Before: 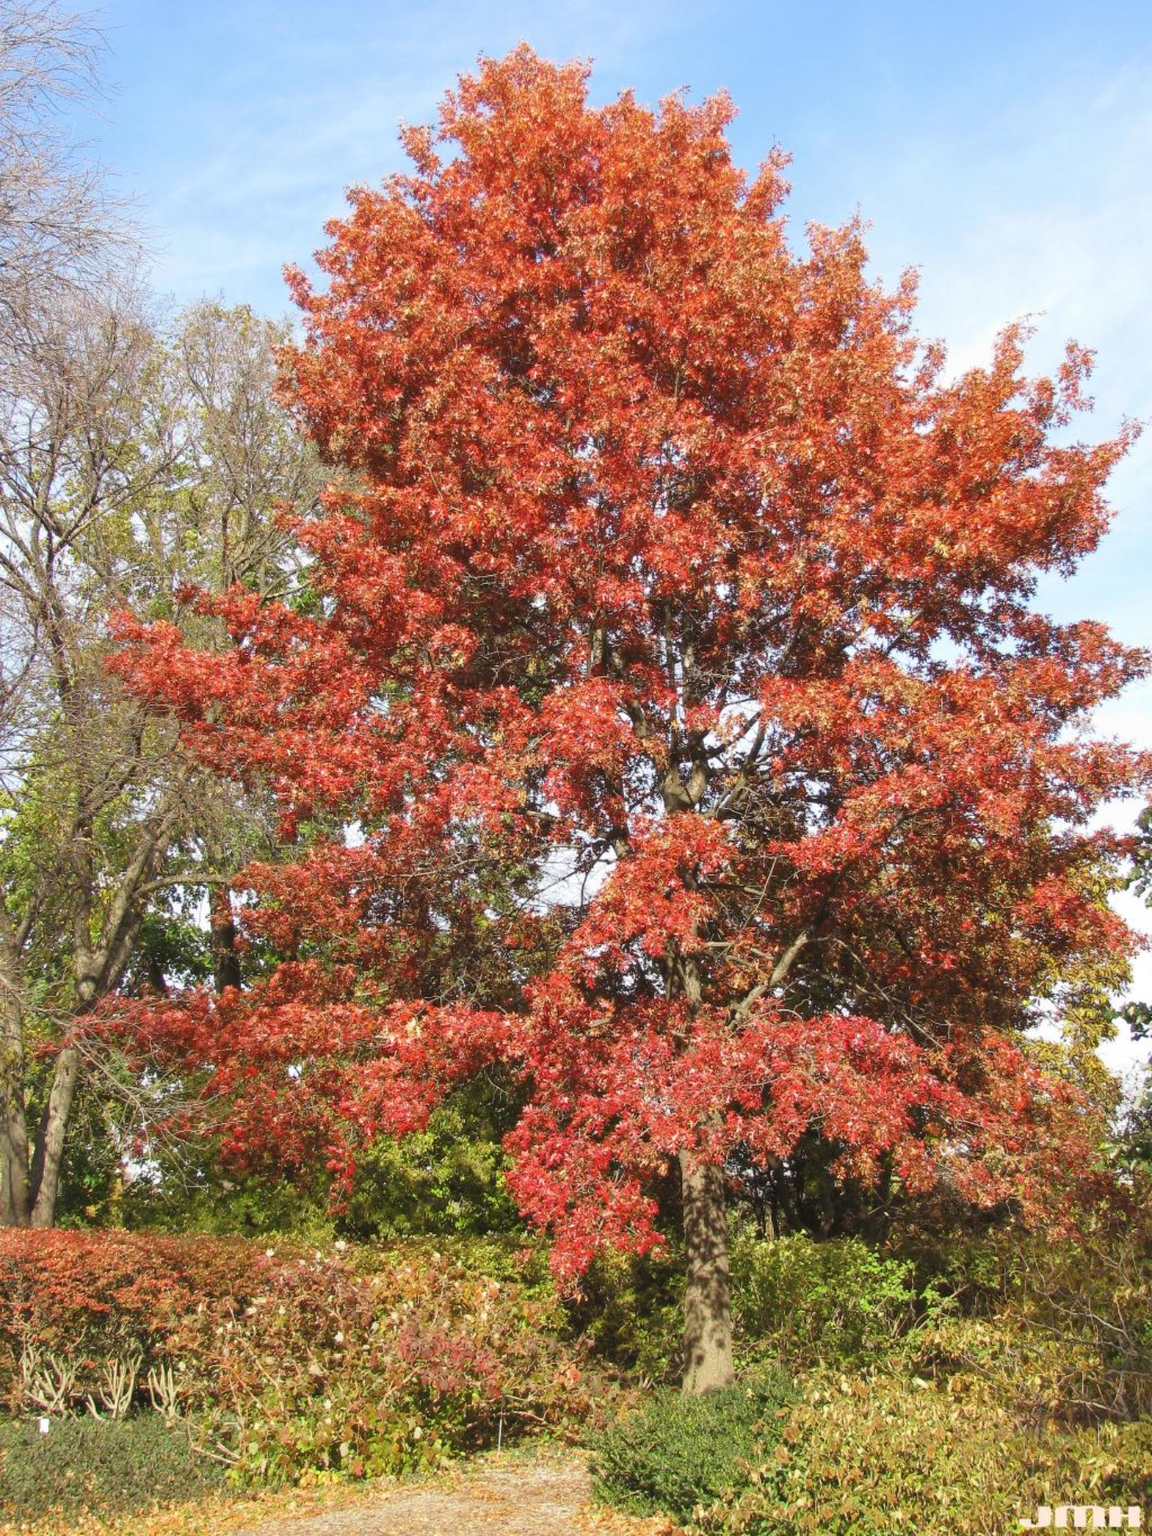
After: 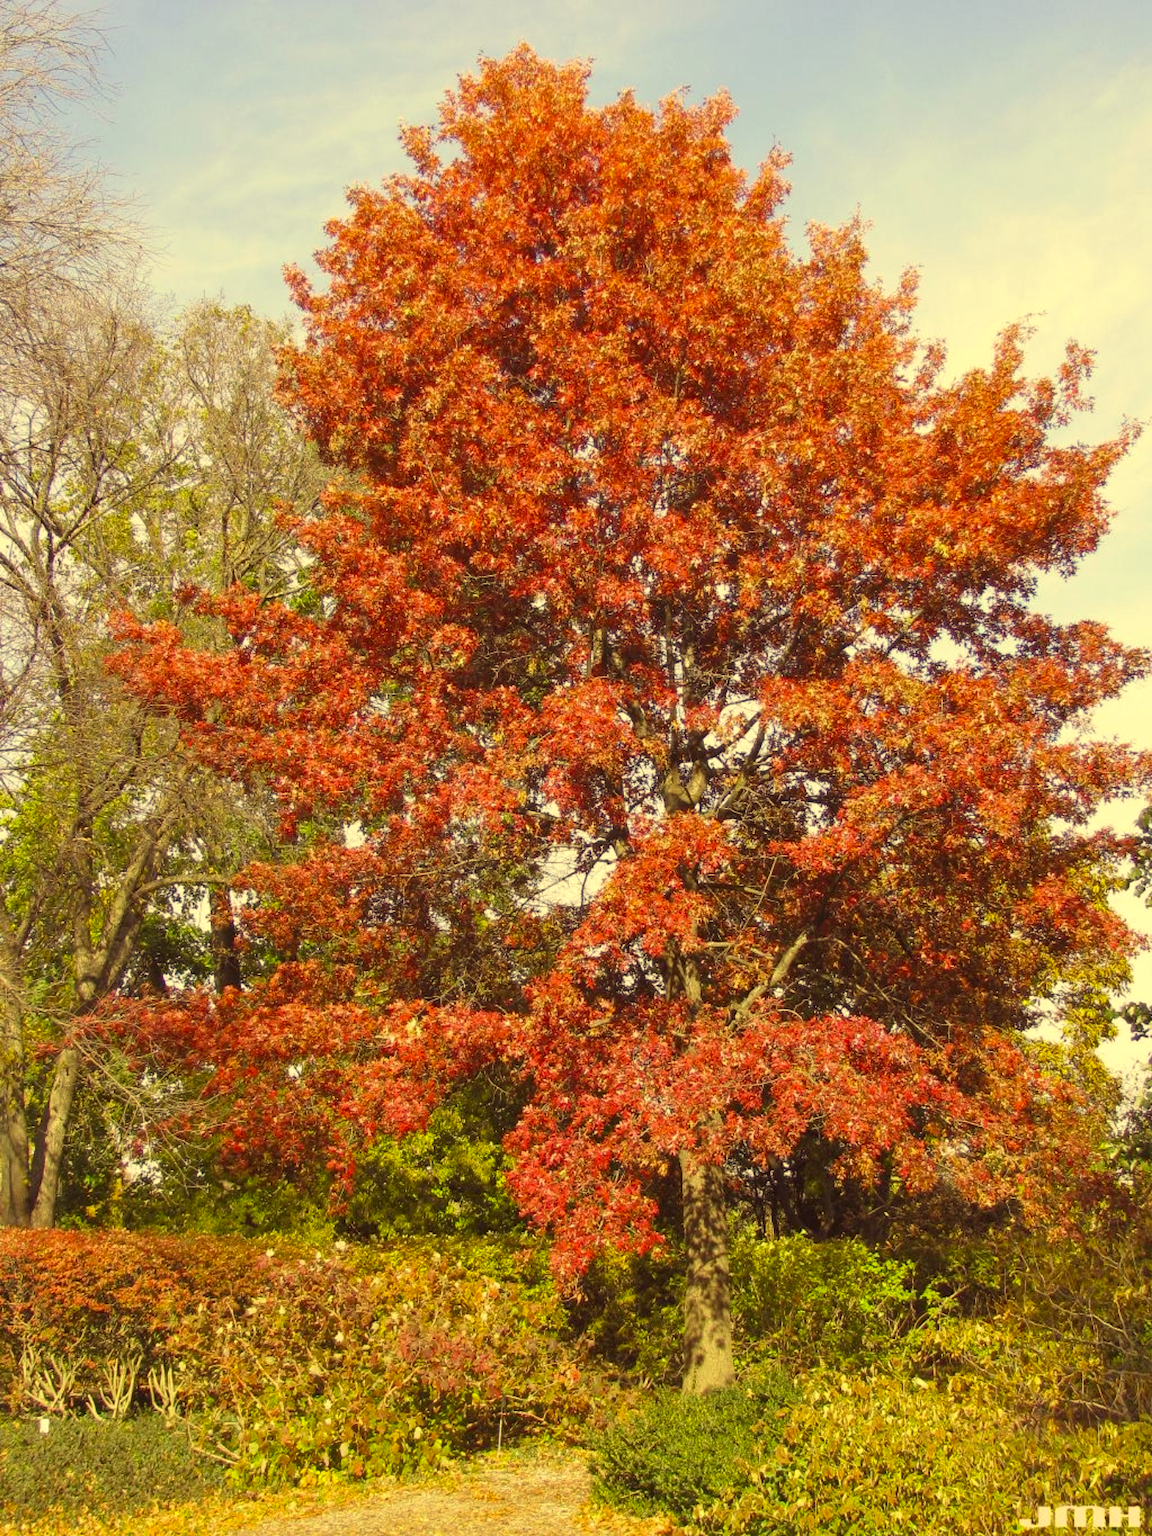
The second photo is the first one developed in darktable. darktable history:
color correction: highlights a* -0.455, highlights b* 39.8, shadows a* 9.26, shadows b* -0.435
